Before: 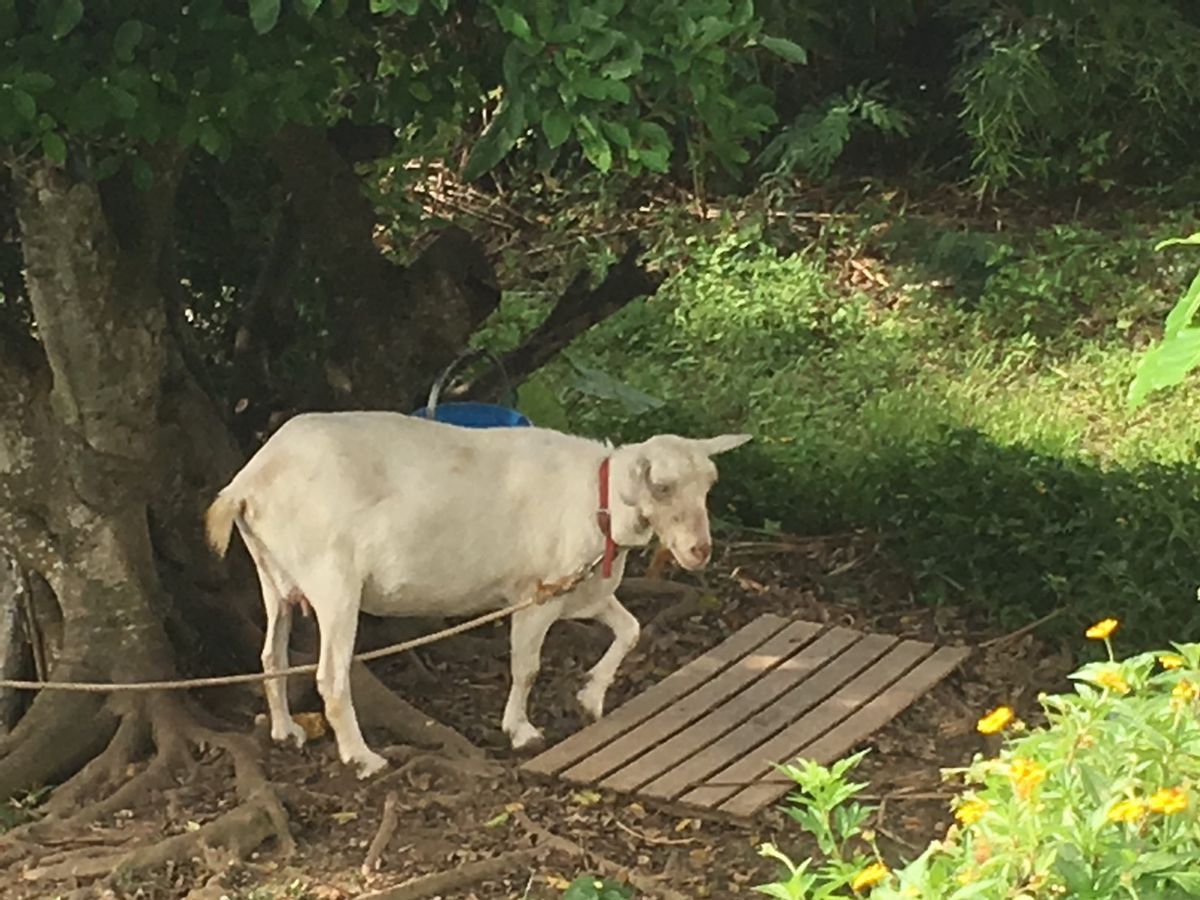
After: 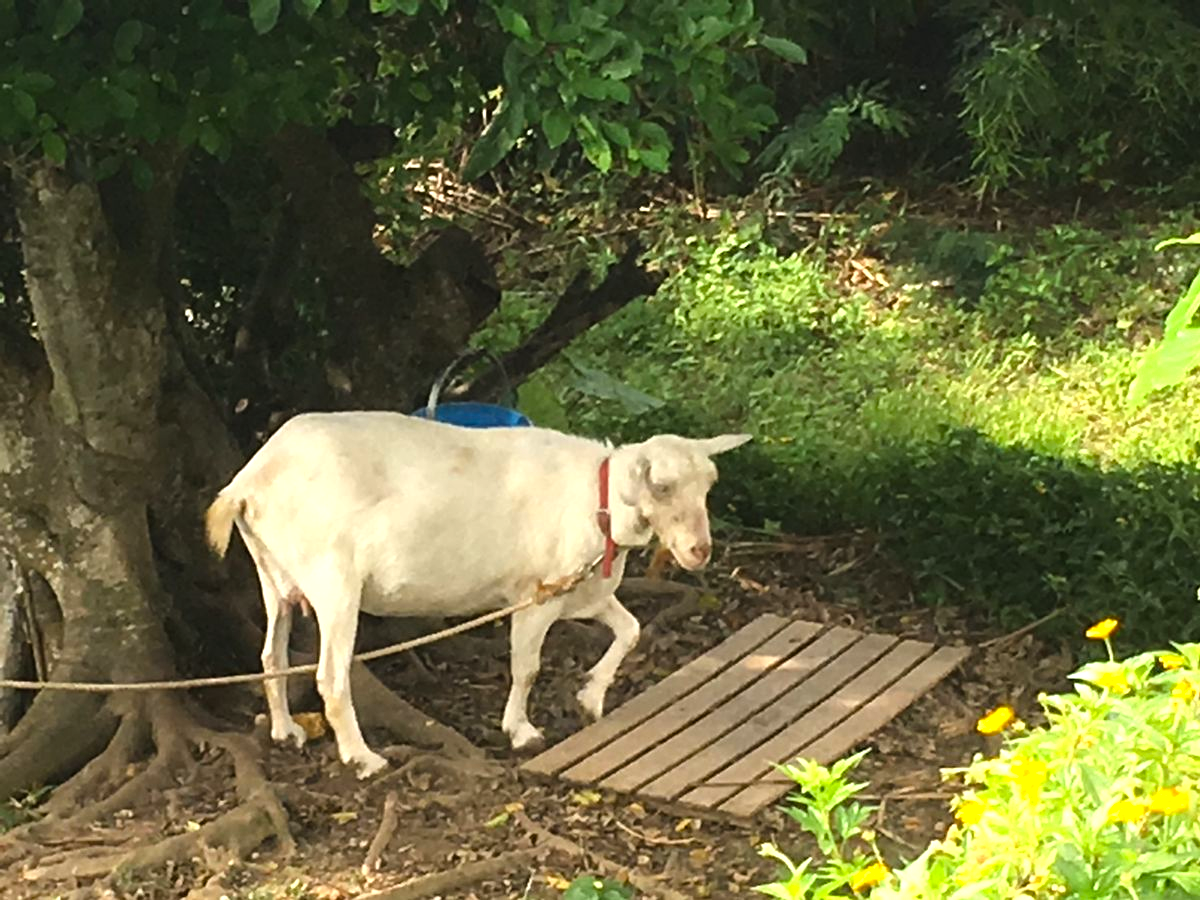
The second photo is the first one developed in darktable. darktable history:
tone equalizer: -8 EV -0.715 EV, -7 EV -0.737 EV, -6 EV -0.583 EV, -5 EV -0.364 EV, -3 EV 0.374 EV, -2 EV 0.6 EV, -1 EV 0.684 EV, +0 EV 0.768 EV, mask exposure compensation -0.495 EV
color balance rgb: shadows lift › chroma 0.648%, shadows lift › hue 113.33°, perceptual saturation grading › global saturation 19.289%, global vibrance 0.348%
